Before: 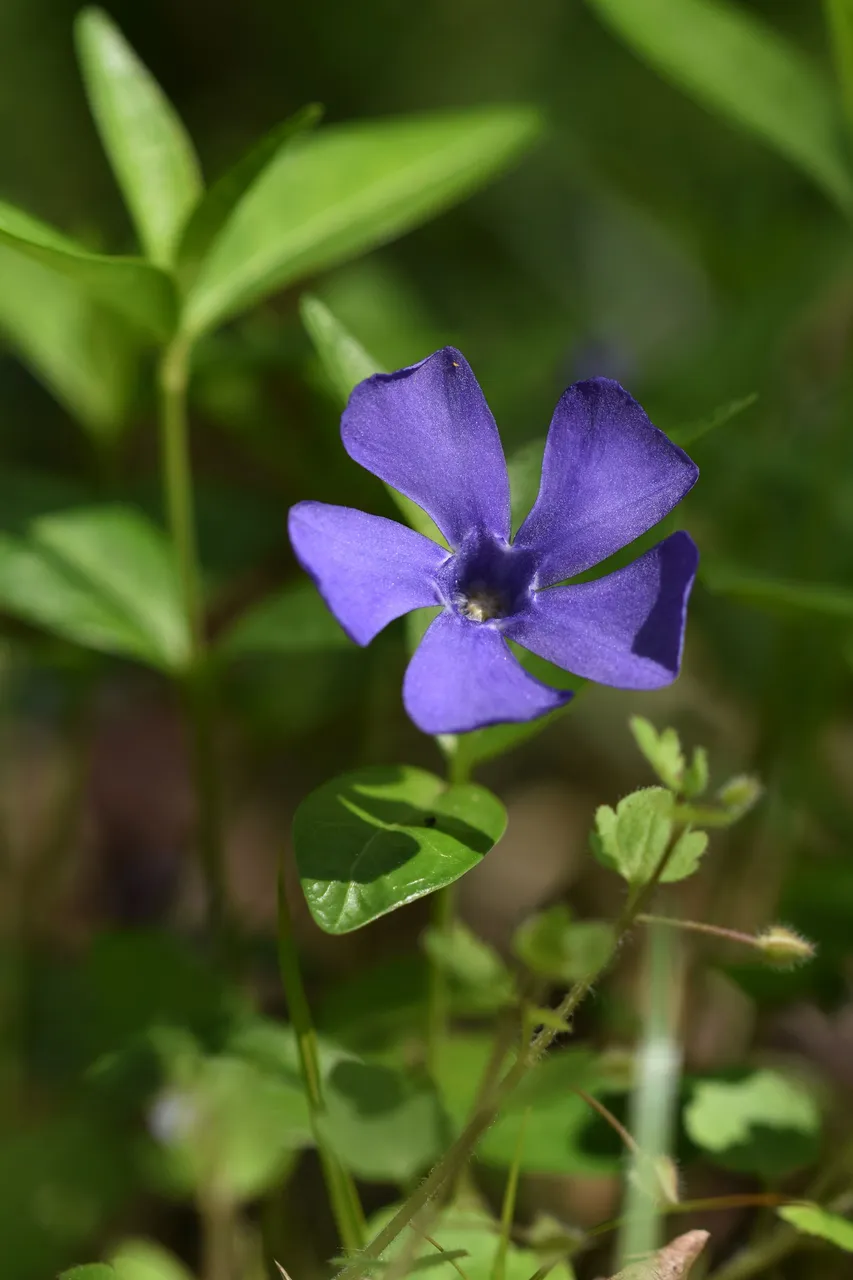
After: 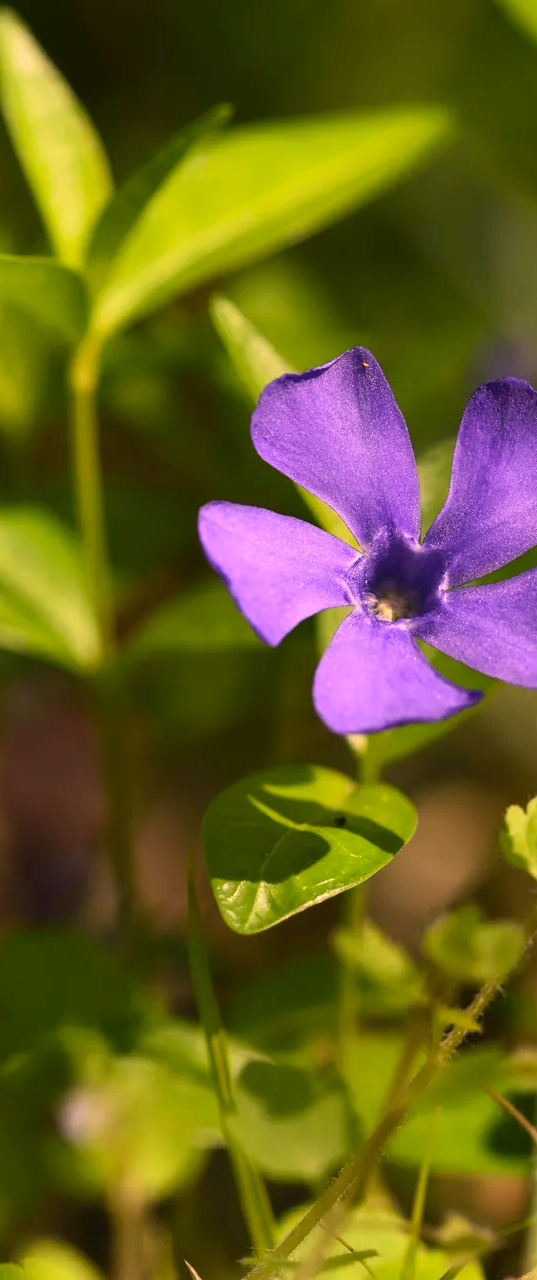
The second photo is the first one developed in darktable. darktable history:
color correction: highlights a* 22.13, highlights b* 22.35
contrast brightness saturation: contrast 0.197, brightness 0.168, saturation 0.215
crop: left 10.576%, right 26.398%
